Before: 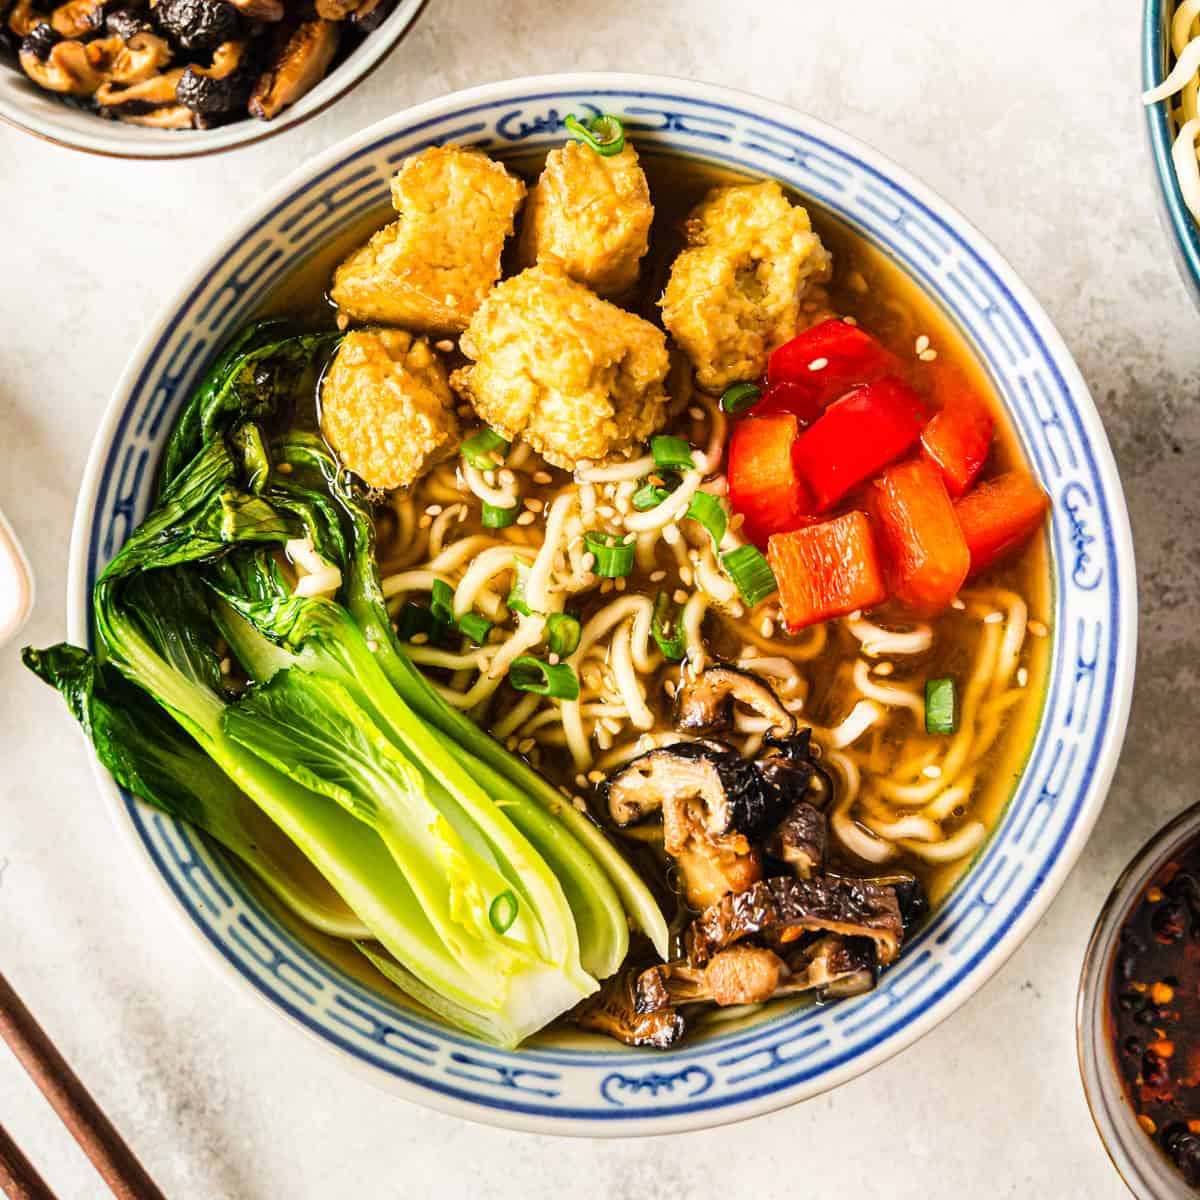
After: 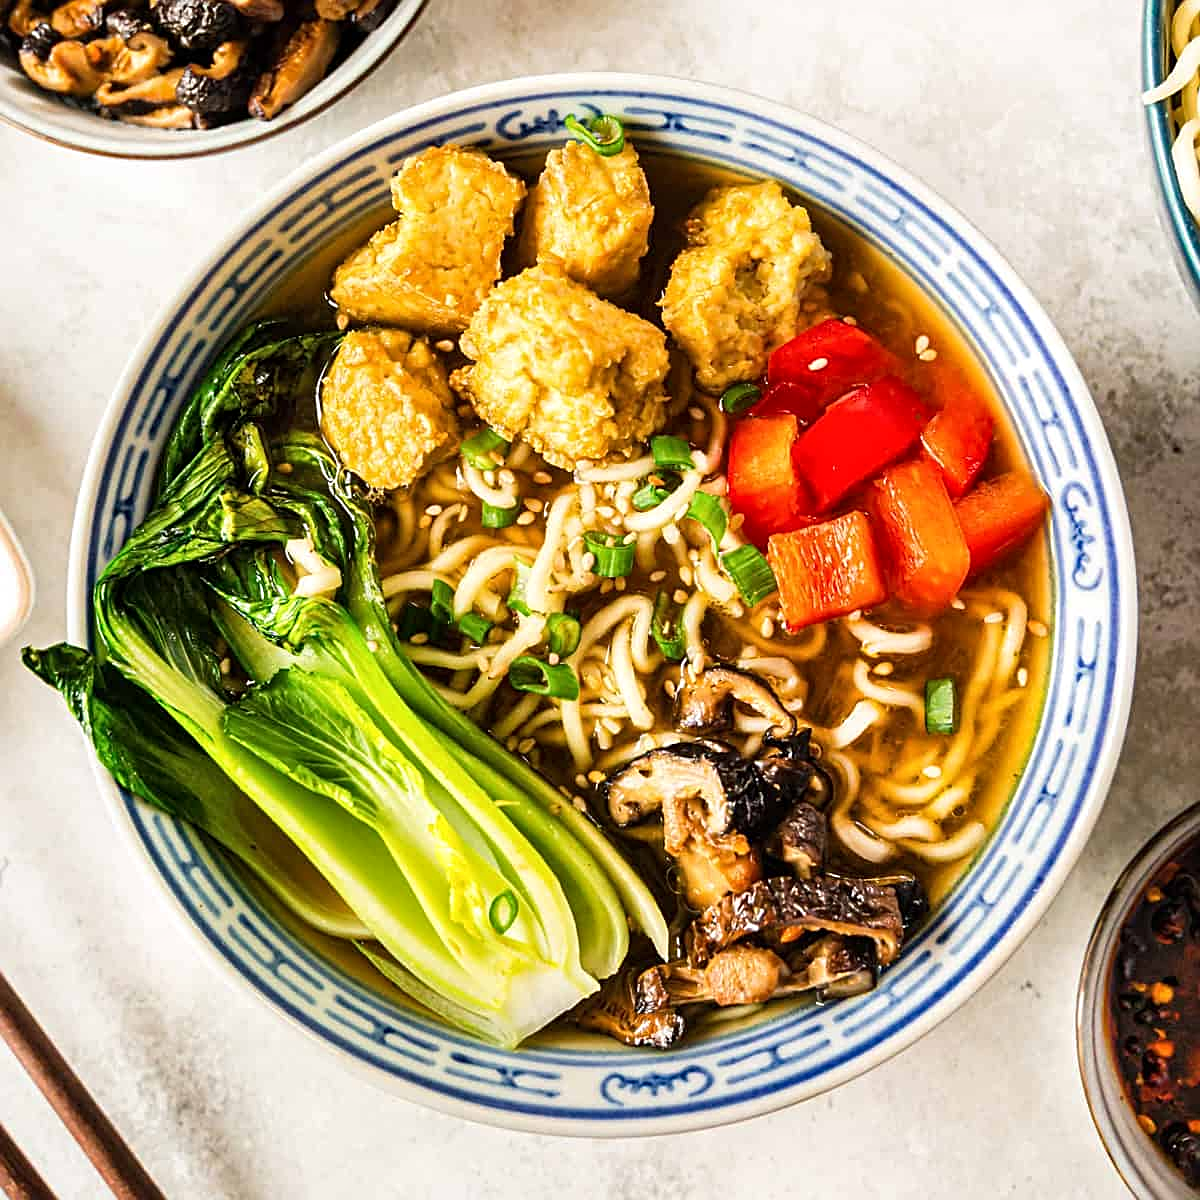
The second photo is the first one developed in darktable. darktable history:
sharpen: on, module defaults
local contrast: mode bilateral grid, contrast 21, coarseness 50, detail 119%, midtone range 0.2
